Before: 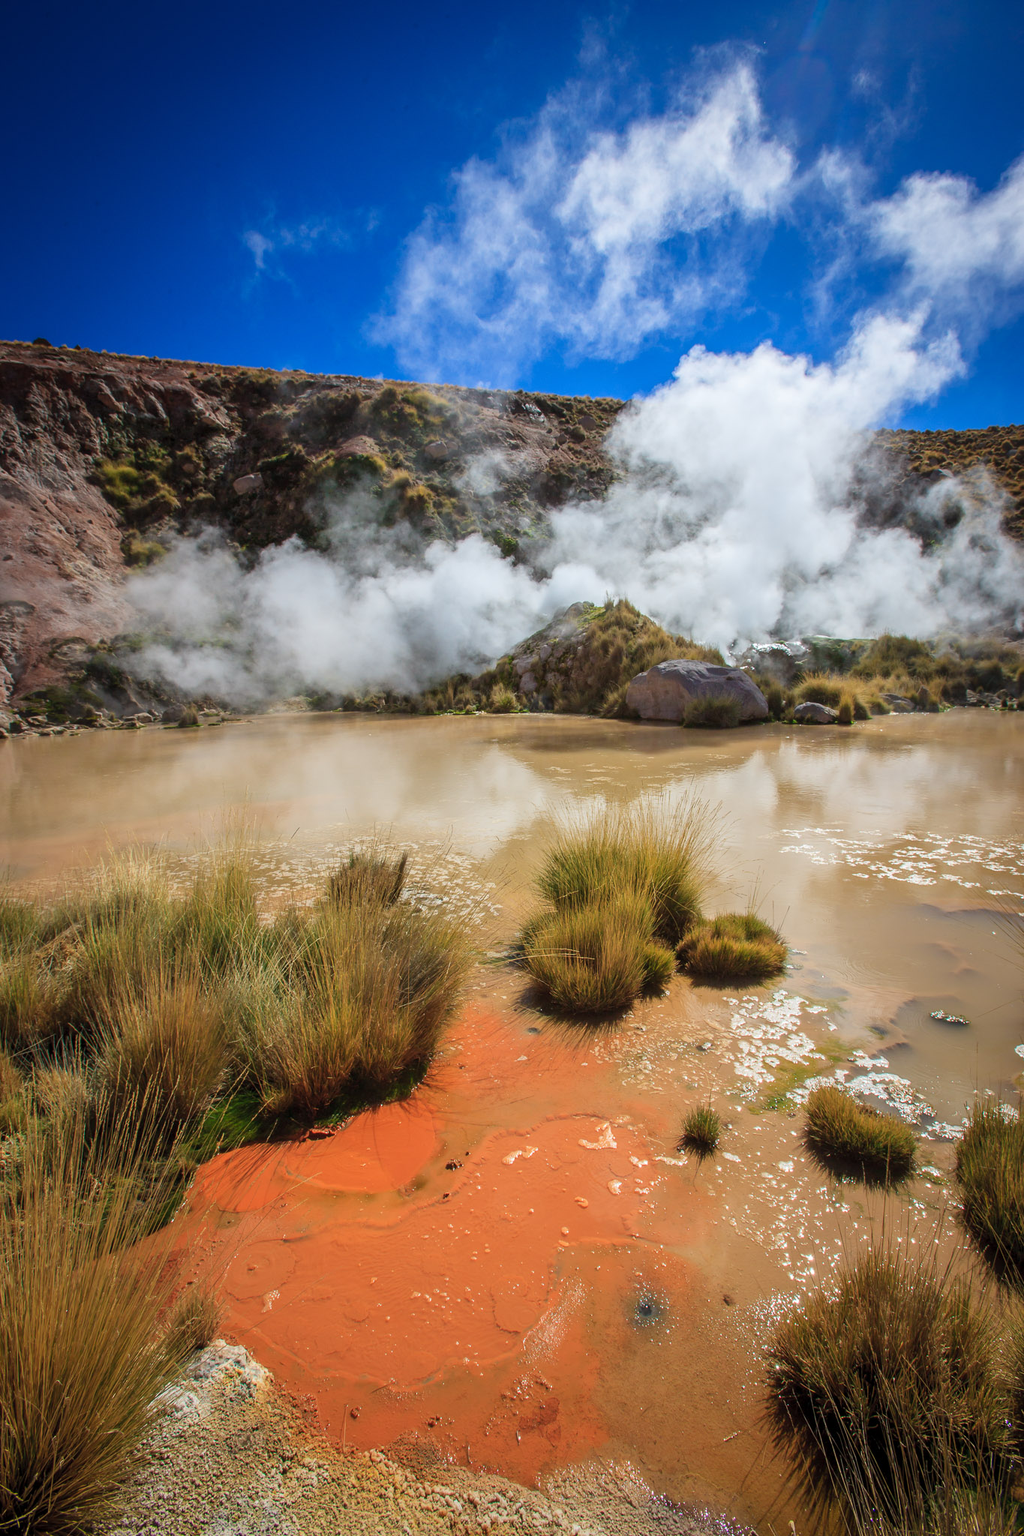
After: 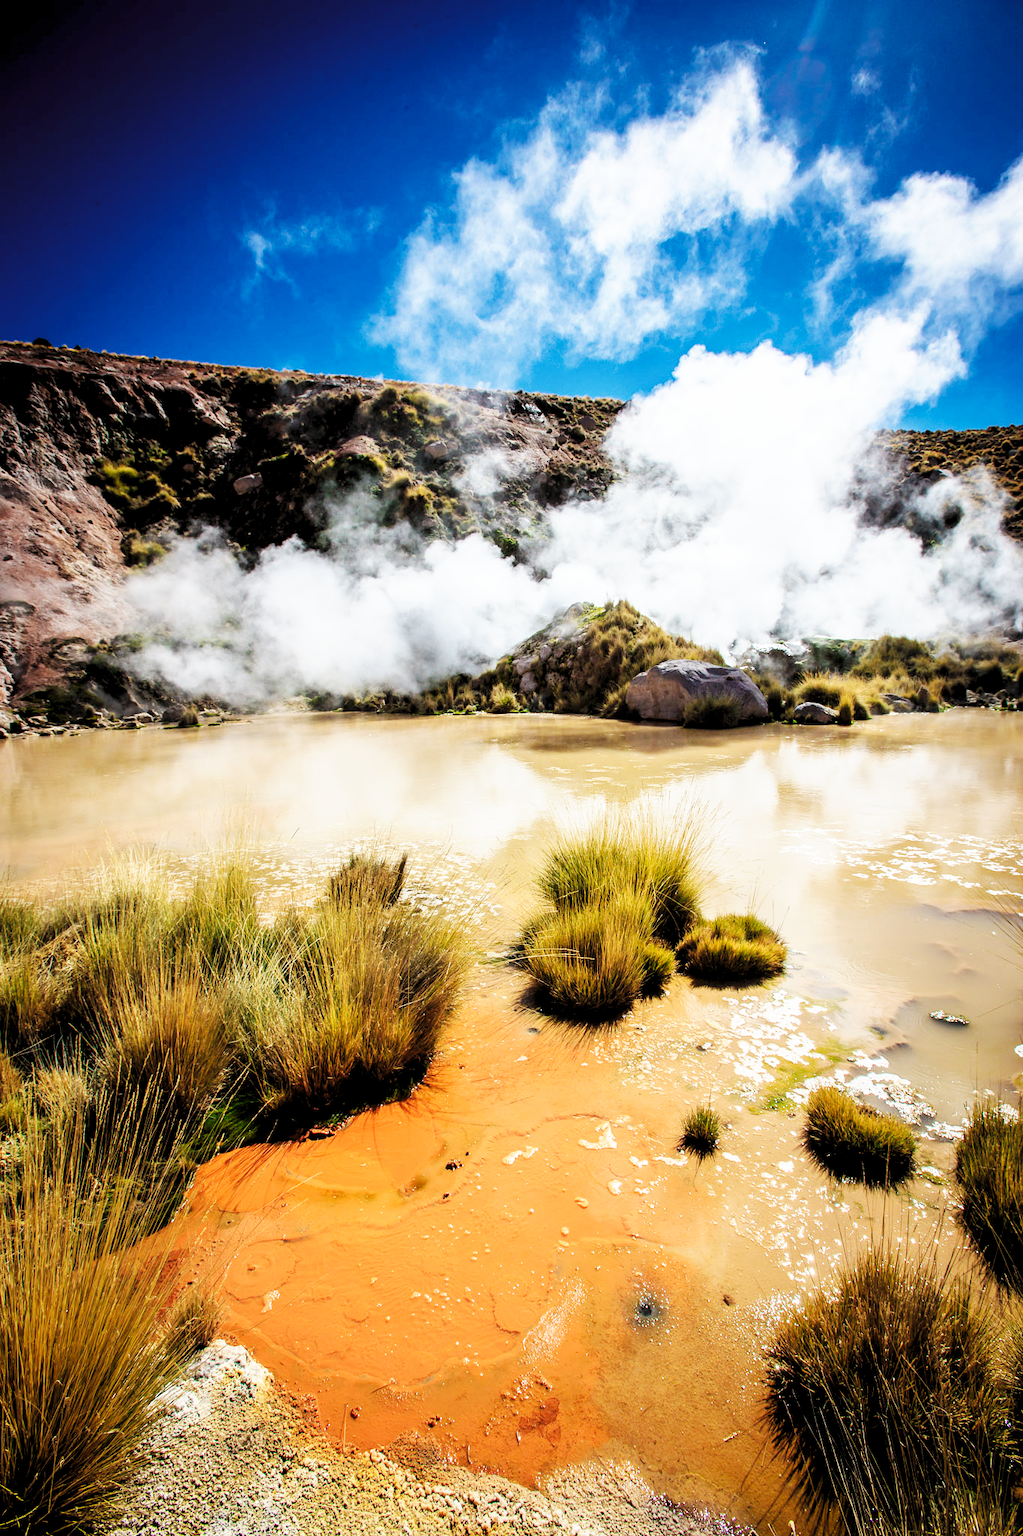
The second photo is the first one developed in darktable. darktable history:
levels: white 99.97%, levels [0.116, 0.574, 1]
base curve: curves: ch0 [(0, 0) (0.007, 0.004) (0.027, 0.03) (0.046, 0.07) (0.207, 0.54) (0.442, 0.872) (0.673, 0.972) (1, 1)], preserve colors none
